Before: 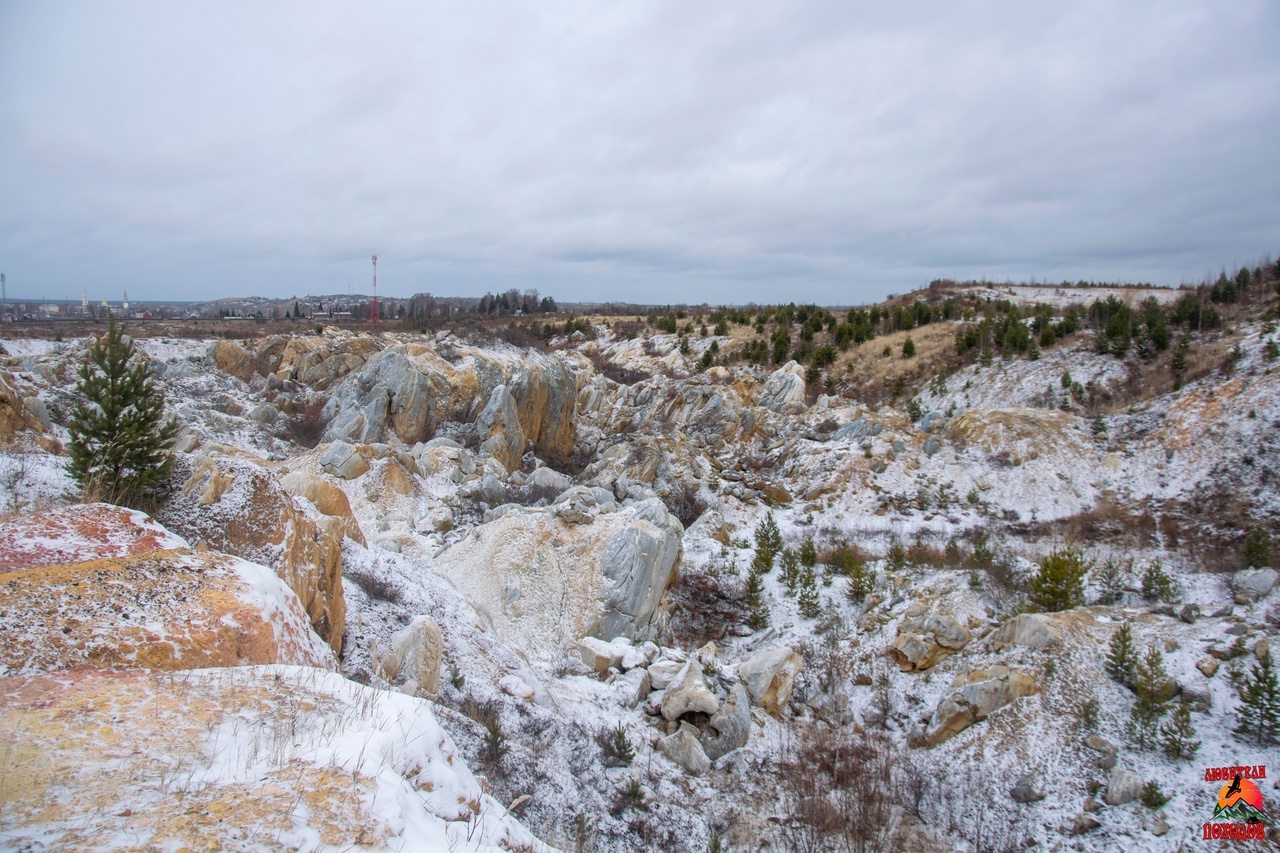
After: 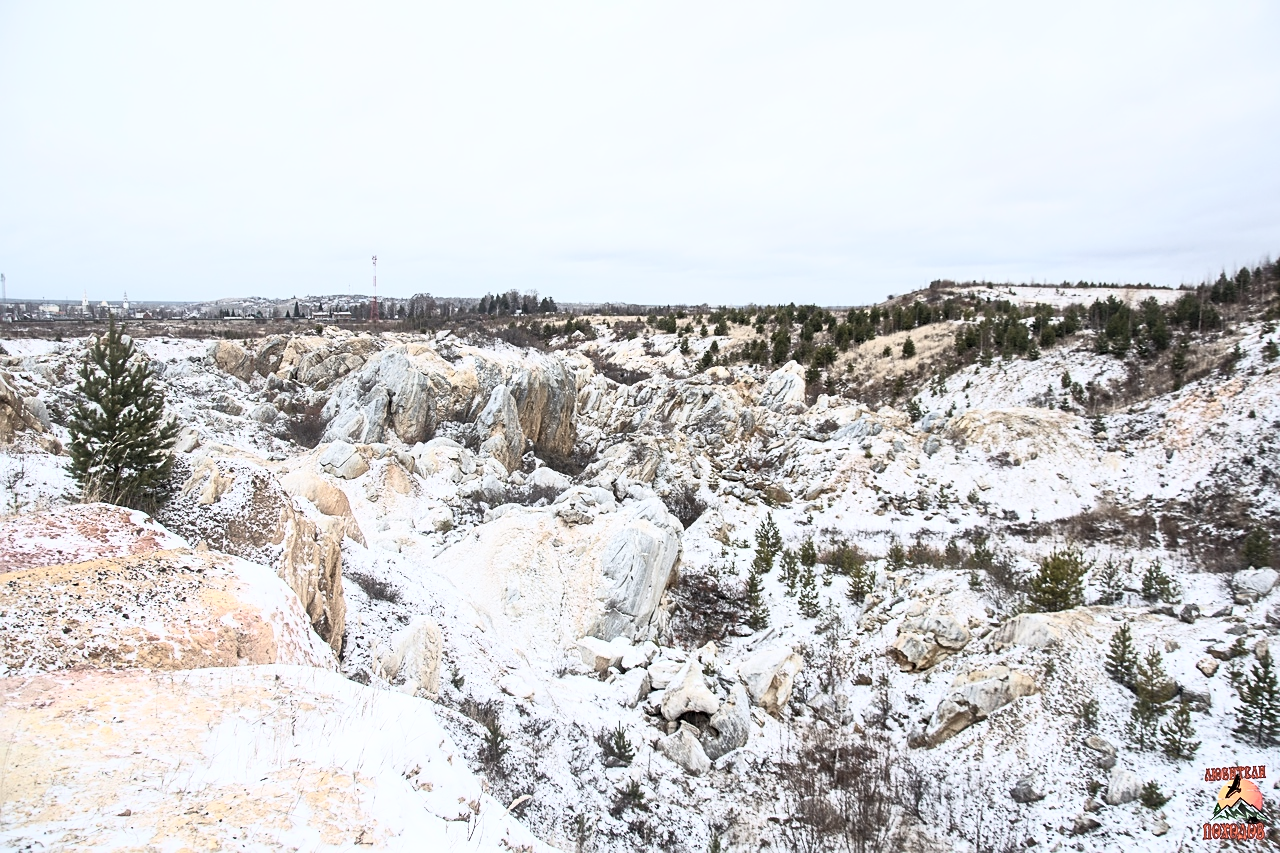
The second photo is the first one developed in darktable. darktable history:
contrast brightness saturation: contrast 0.586, brightness 0.565, saturation -0.349
sharpen: on, module defaults
